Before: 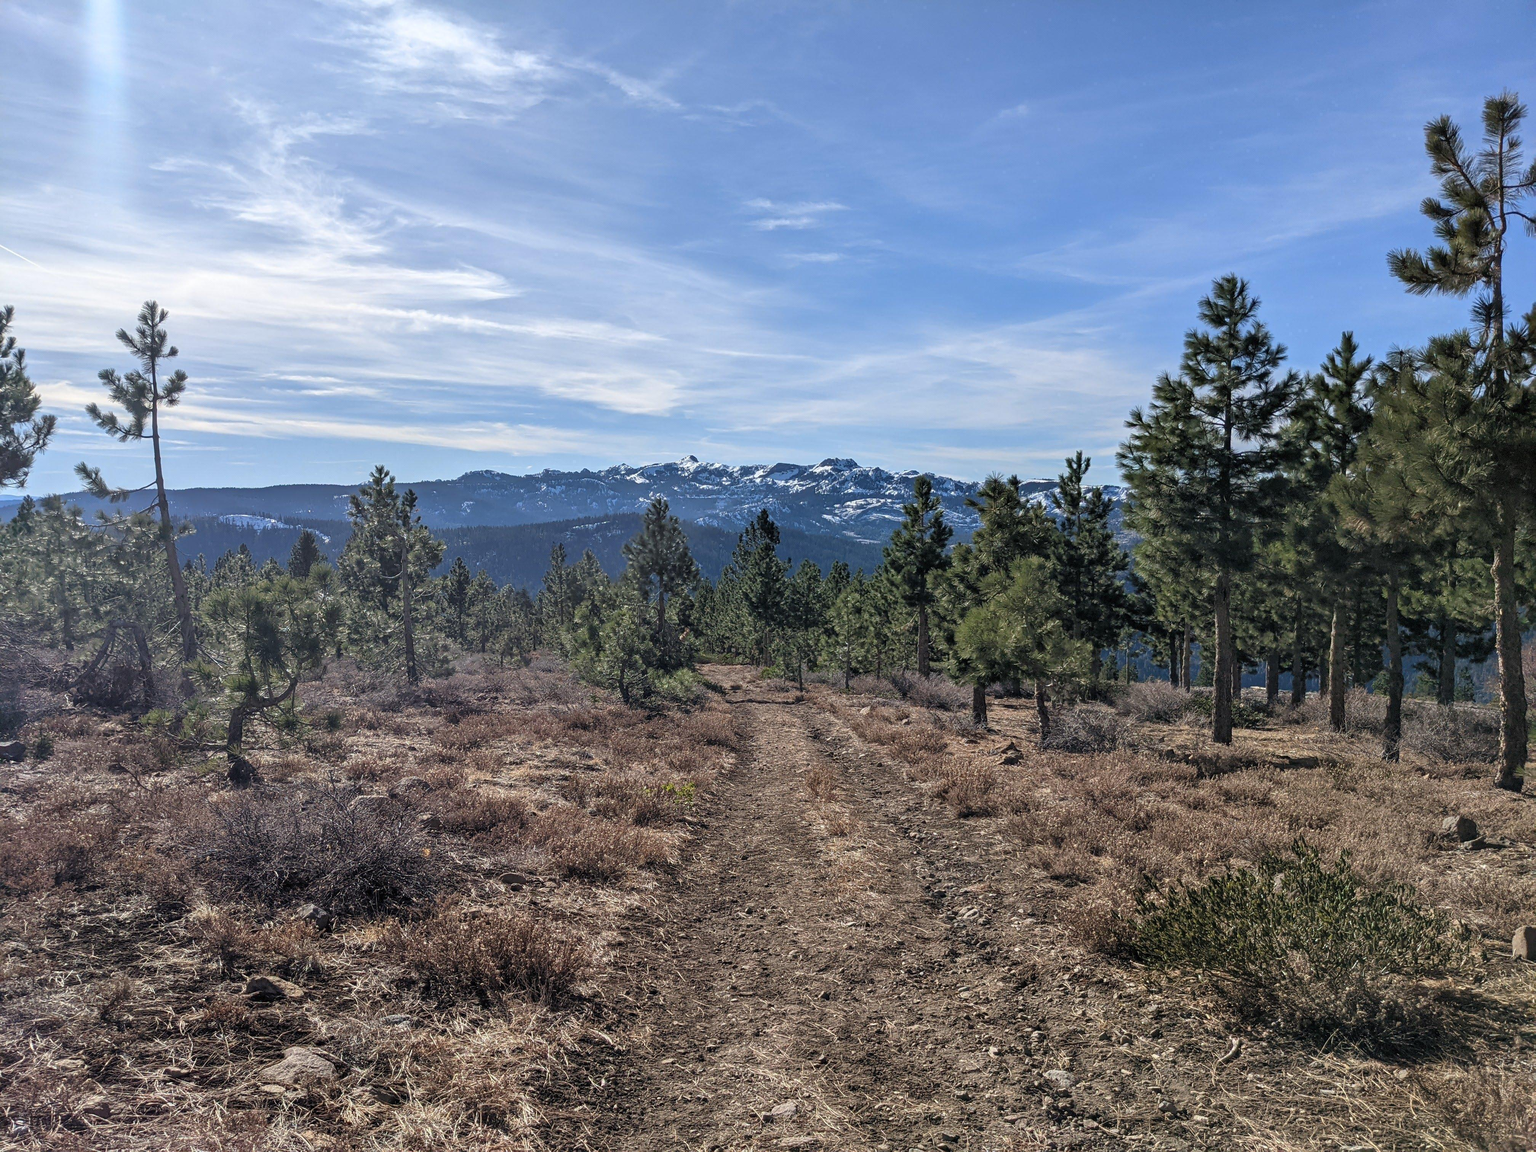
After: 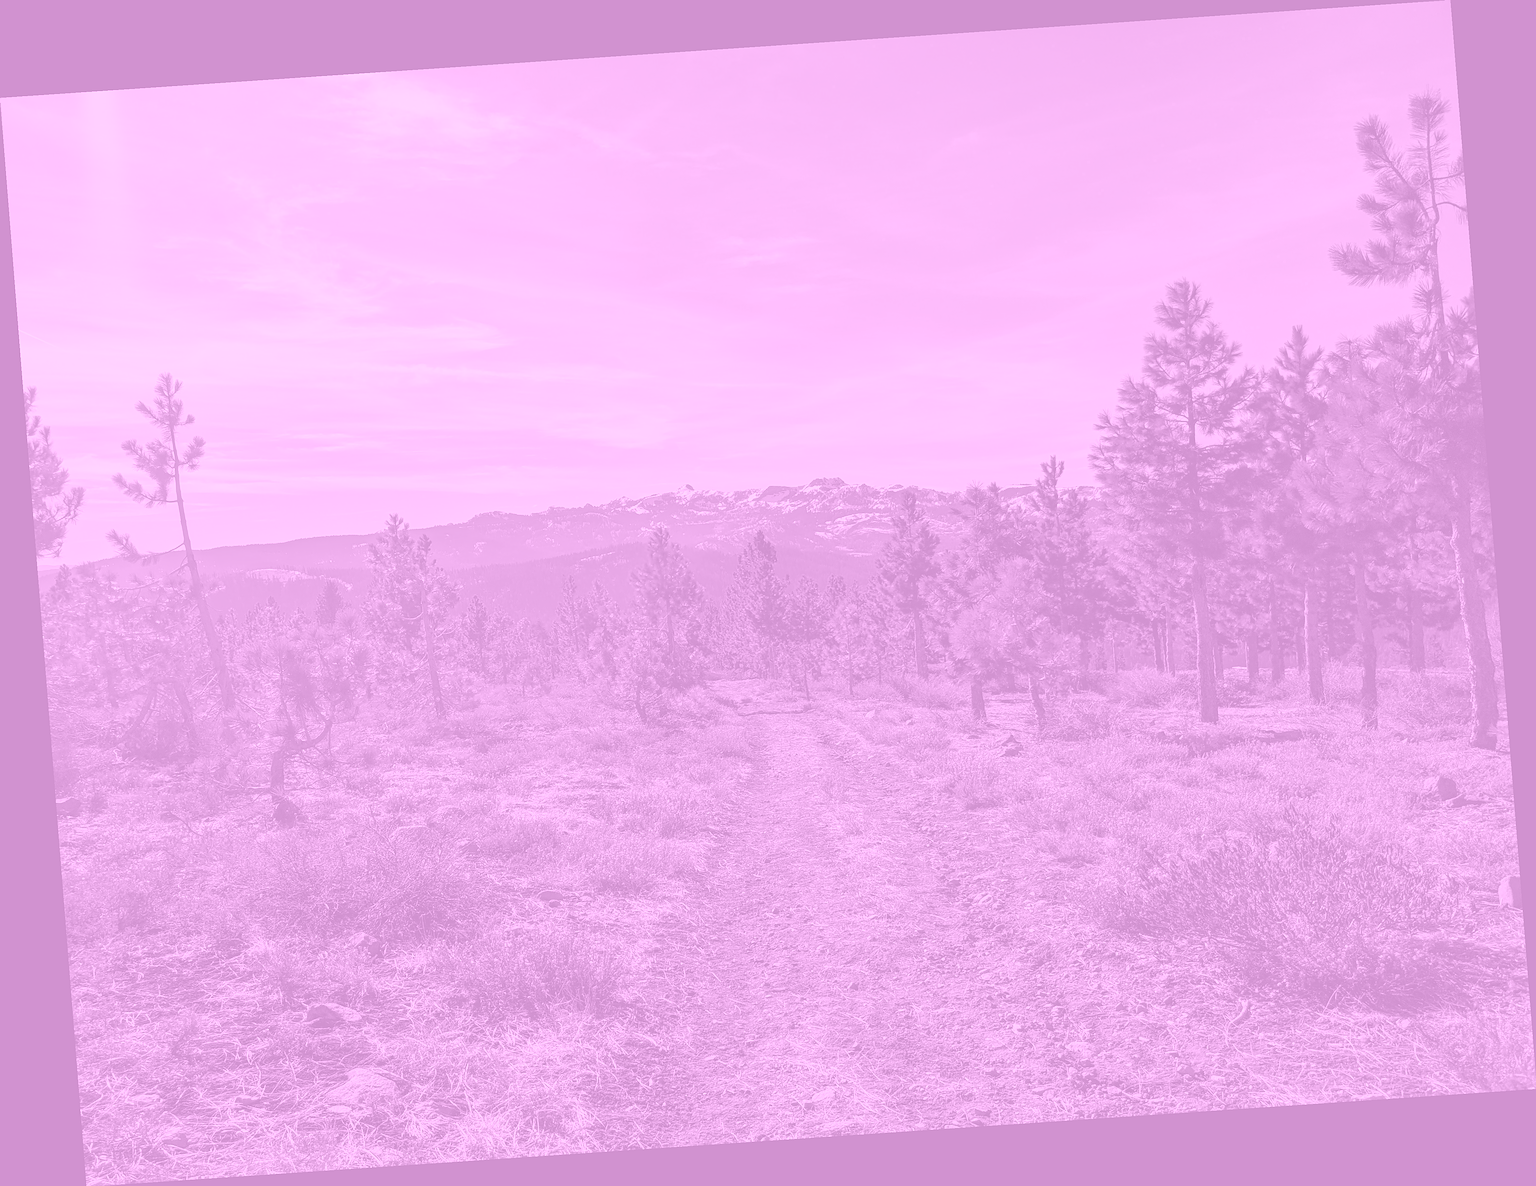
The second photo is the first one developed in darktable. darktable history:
rotate and perspective: rotation -4.2°, shear 0.006, automatic cropping off
sharpen: radius 1.967
colorize: hue 331.2°, saturation 75%, source mix 30.28%, lightness 70.52%, version 1
exposure: black level correction 0, exposure -0.766 EV, compensate highlight preservation false
color correction: highlights a* -1.43, highlights b* 10.12, shadows a* 0.395, shadows b* 19.35
